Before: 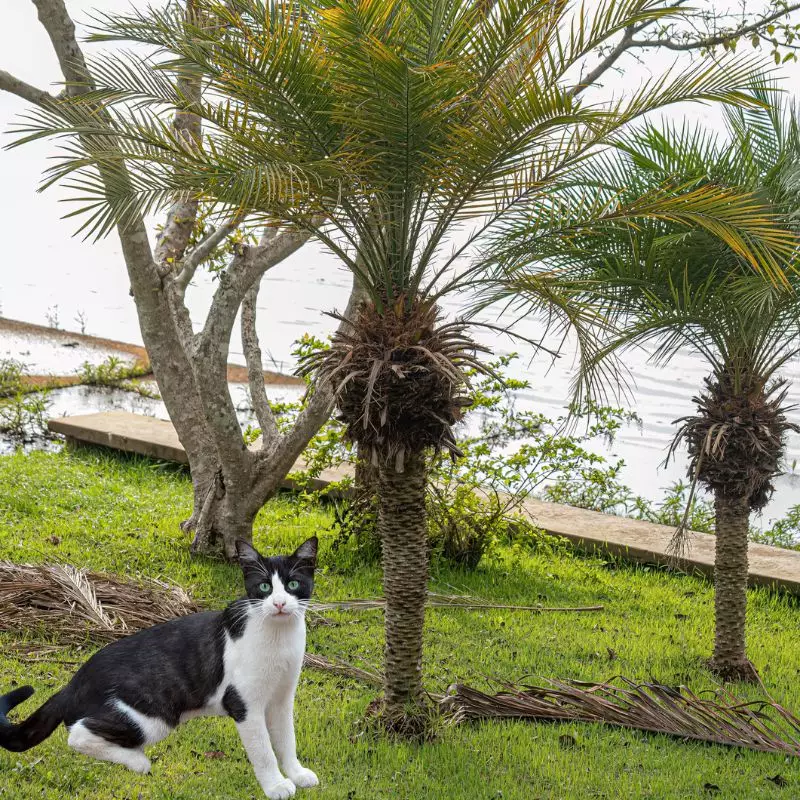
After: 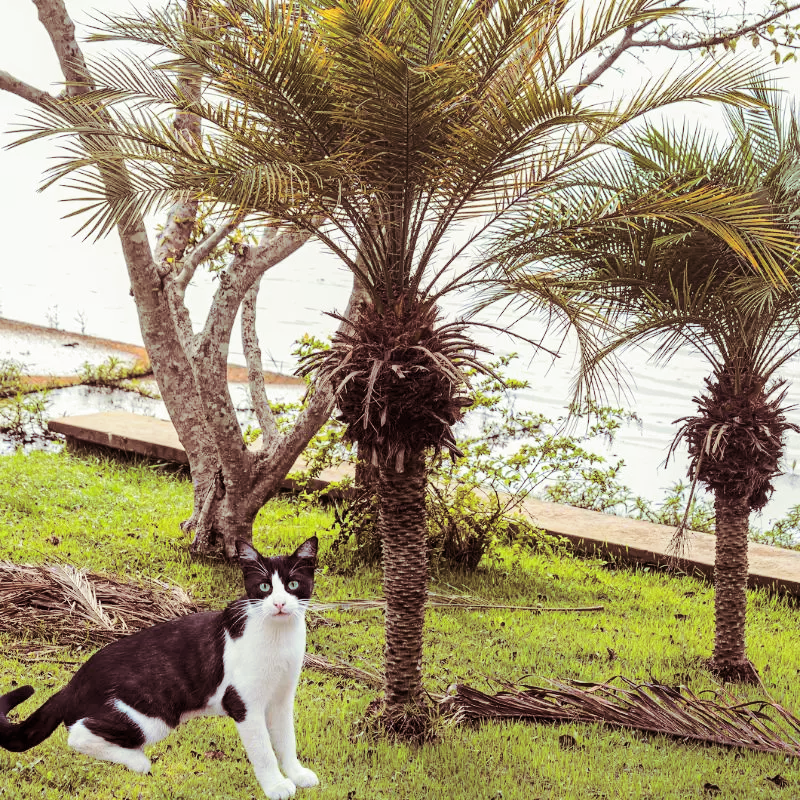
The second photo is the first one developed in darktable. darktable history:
rgb curve: curves: ch0 [(0, 0) (0.284, 0.292) (0.505, 0.644) (1, 1)]; ch1 [(0, 0) (0.284, 0.292) (0.505, 0.644) (1, 1)]; ch2 [(0, 0) (0.284, 0.292) (0.505, 0.644) (1, 1)], compensate middle gray true
split-toning: on, module defaults
